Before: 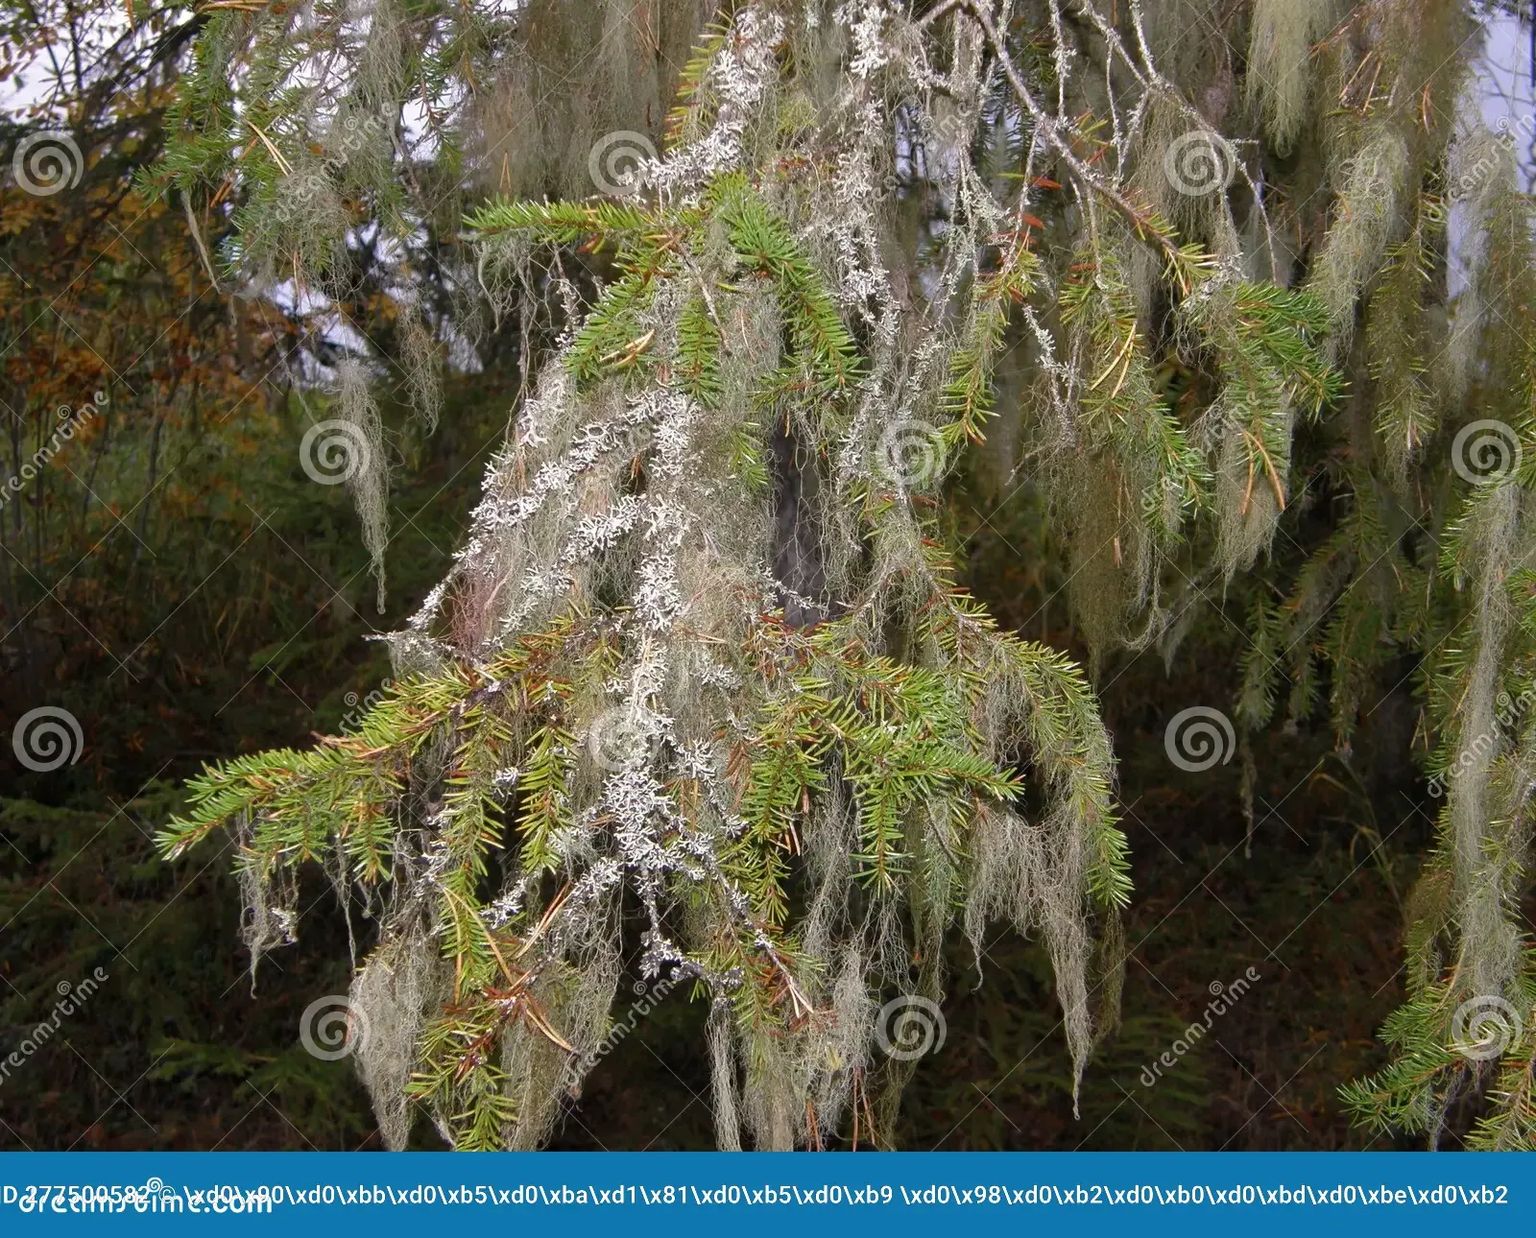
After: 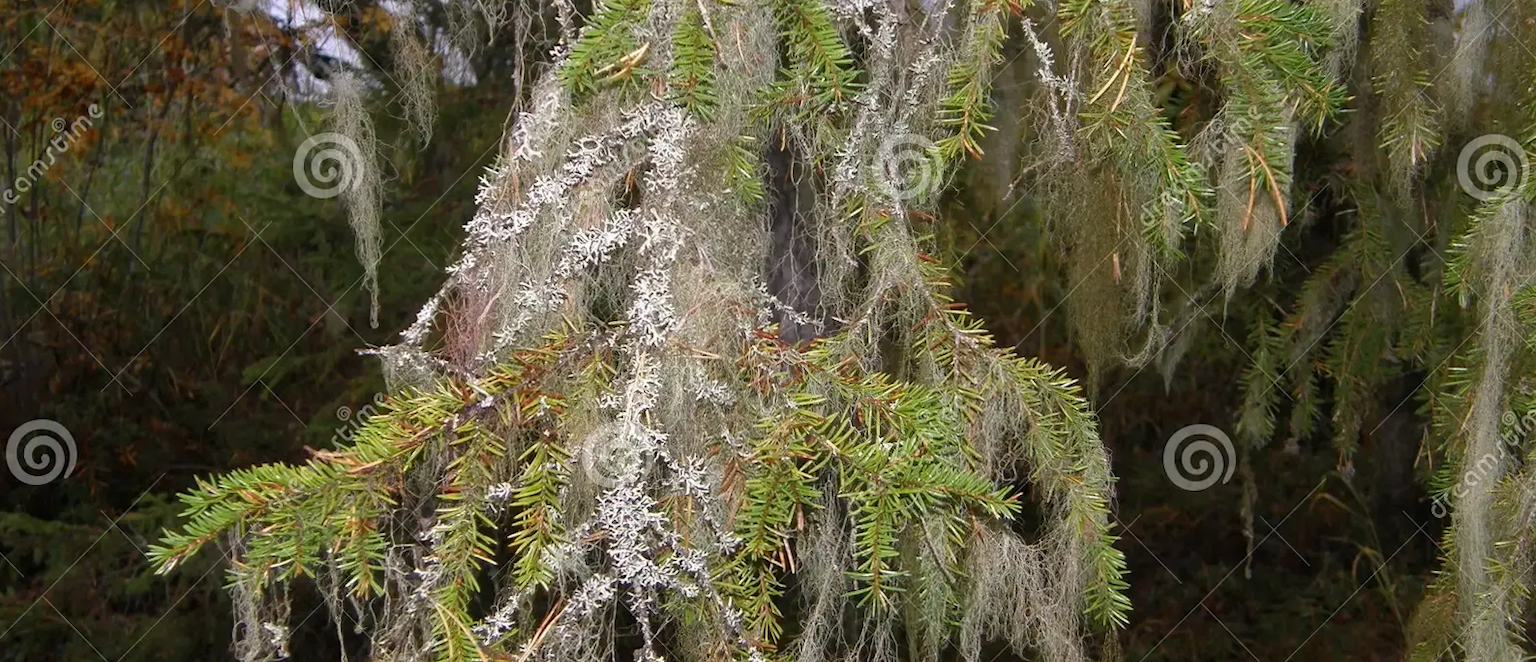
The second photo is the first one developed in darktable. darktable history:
rotate and perspective: rotation 0.192°, lens shift (horizontal) -0.015, crop left 0.005, crop right 0.996, crop top 0.006, crop bottom 0.99
crop and rotate: top 23.043%, bottom 23.437%
